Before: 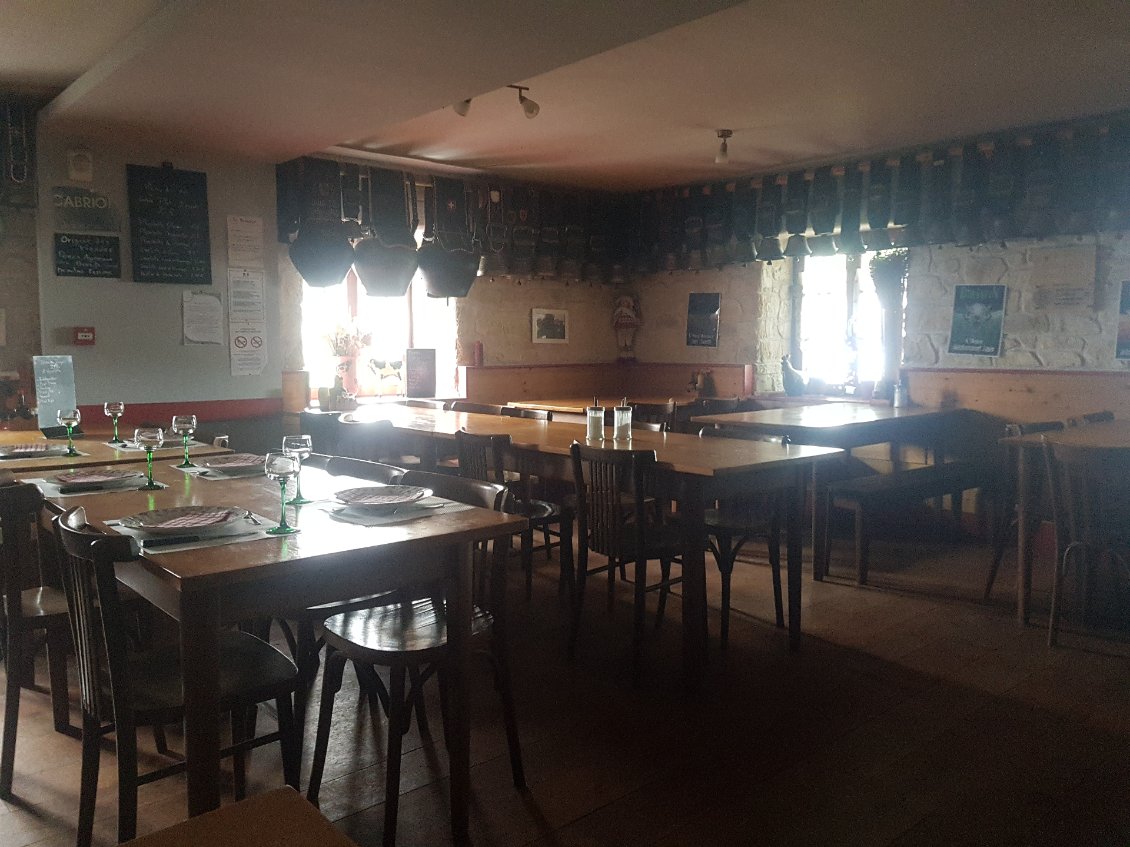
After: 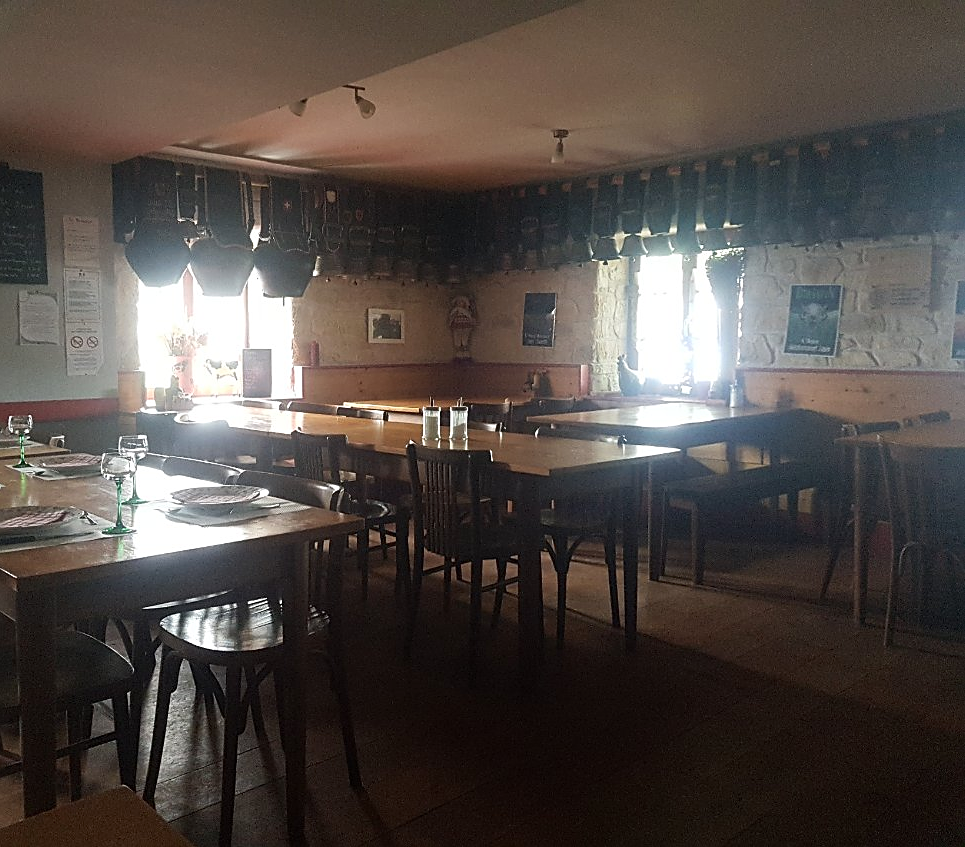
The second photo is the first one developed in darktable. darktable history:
crop and rotate: left 14.584%
sharpen: on, module defaults
contrast brightness saturation: contrast 0.1, brightness 0.02, saturation 0.02
